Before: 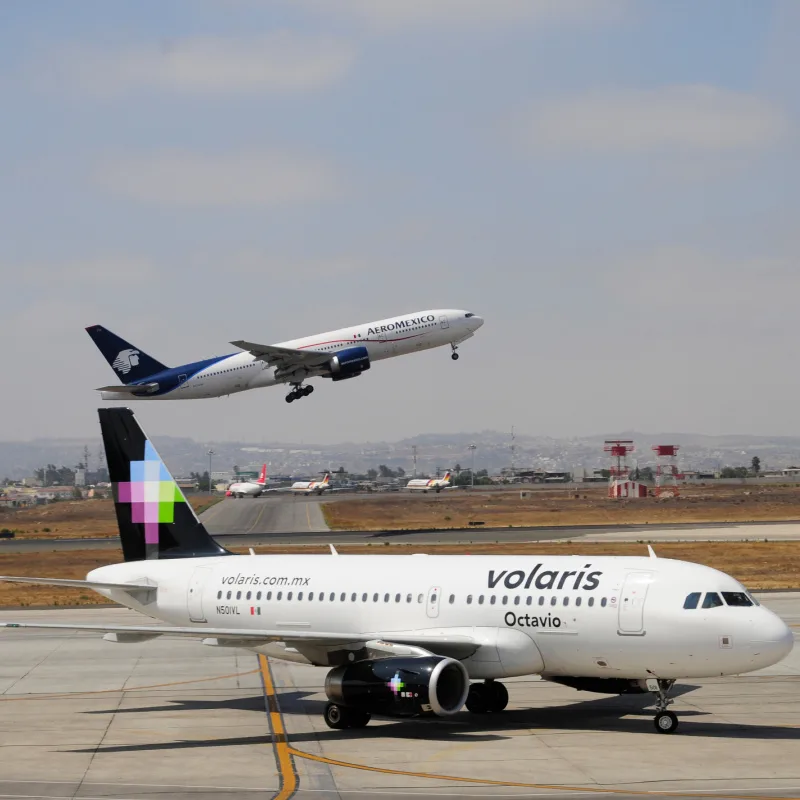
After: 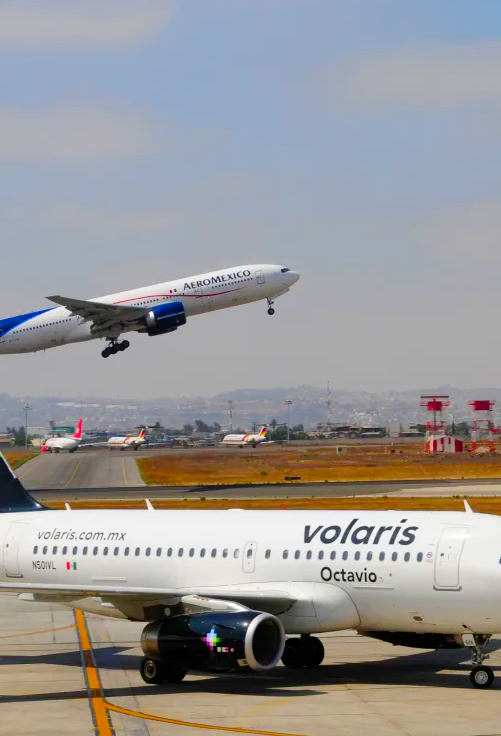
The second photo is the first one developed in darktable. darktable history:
color balance rgb: perceptual saturation grading › global saturation 20%, perceptual saturation grading › highlights -25.308%, perceptual saturation grading › shadows 50.24%
contrast brightness saturation: saturation 0.51
contrast equalizer: y [[0.5 ×6], [0.5 ×6], [0.5, 0.5, 0.501, 0.545, 0.707, 0.863], [0 ×6], [0 ×6]], mix -0.202
crop and rotate: left 23.194%, top 5.634%, right 14.166%, bottom 2.322%
